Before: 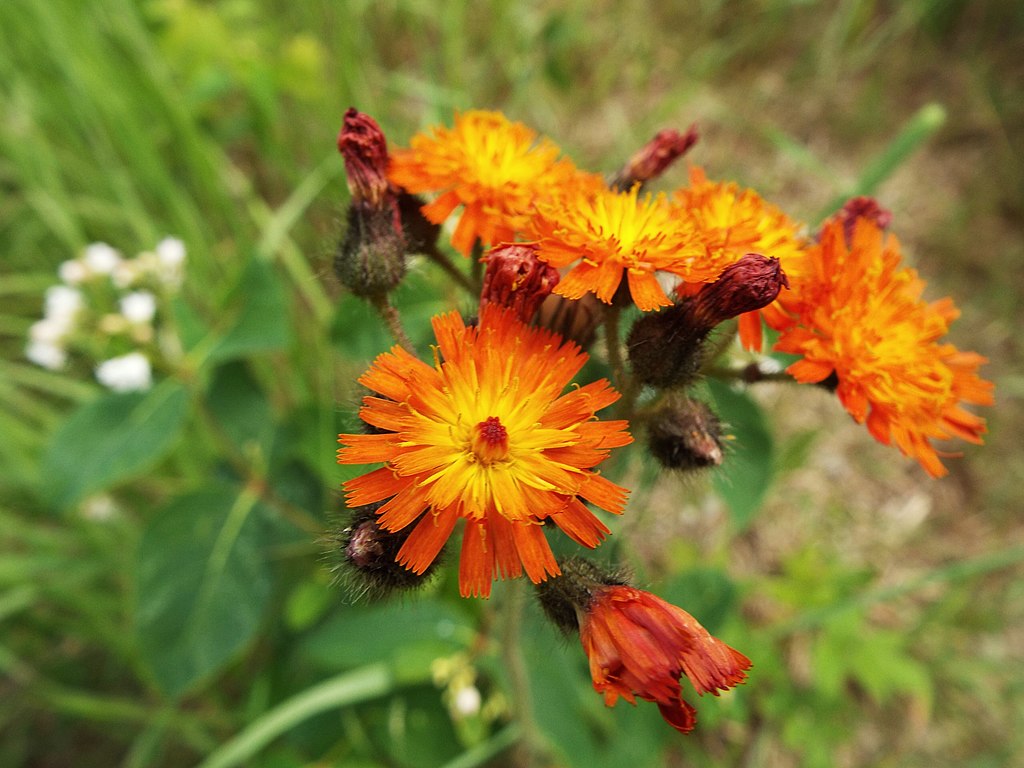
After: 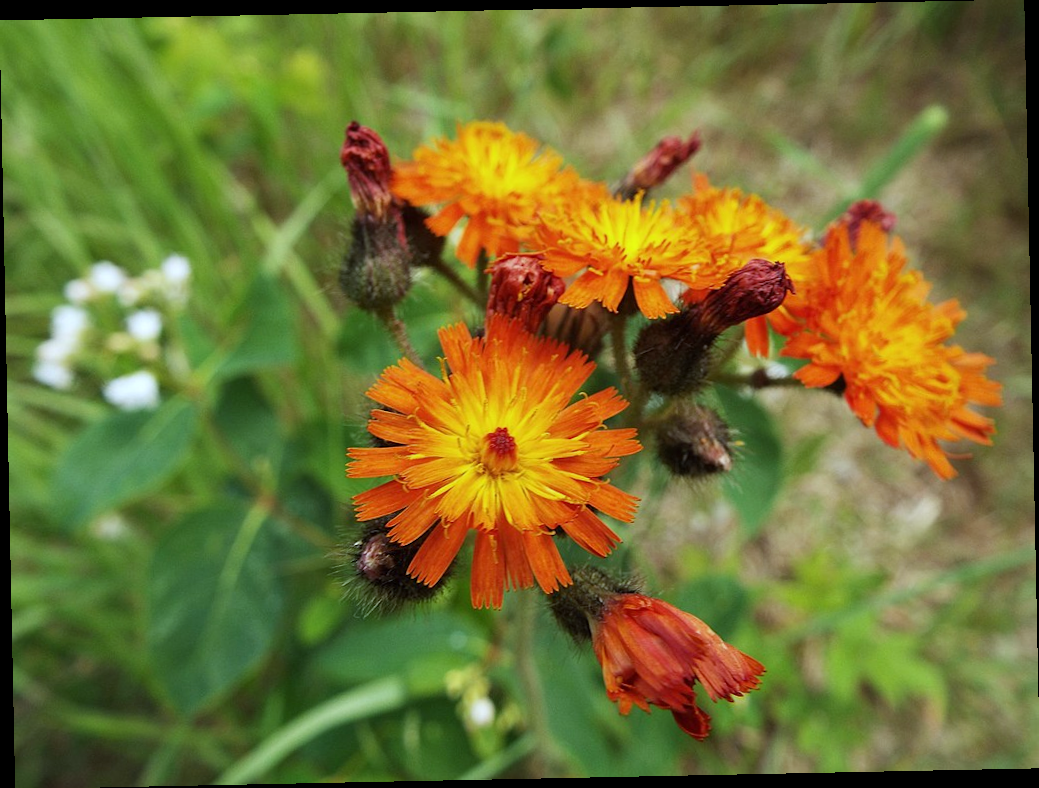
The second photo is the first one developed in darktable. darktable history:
white balance: red 0.924, blue 1.095
rotate and perspective: rotation -1.17°, automatic cropping off
